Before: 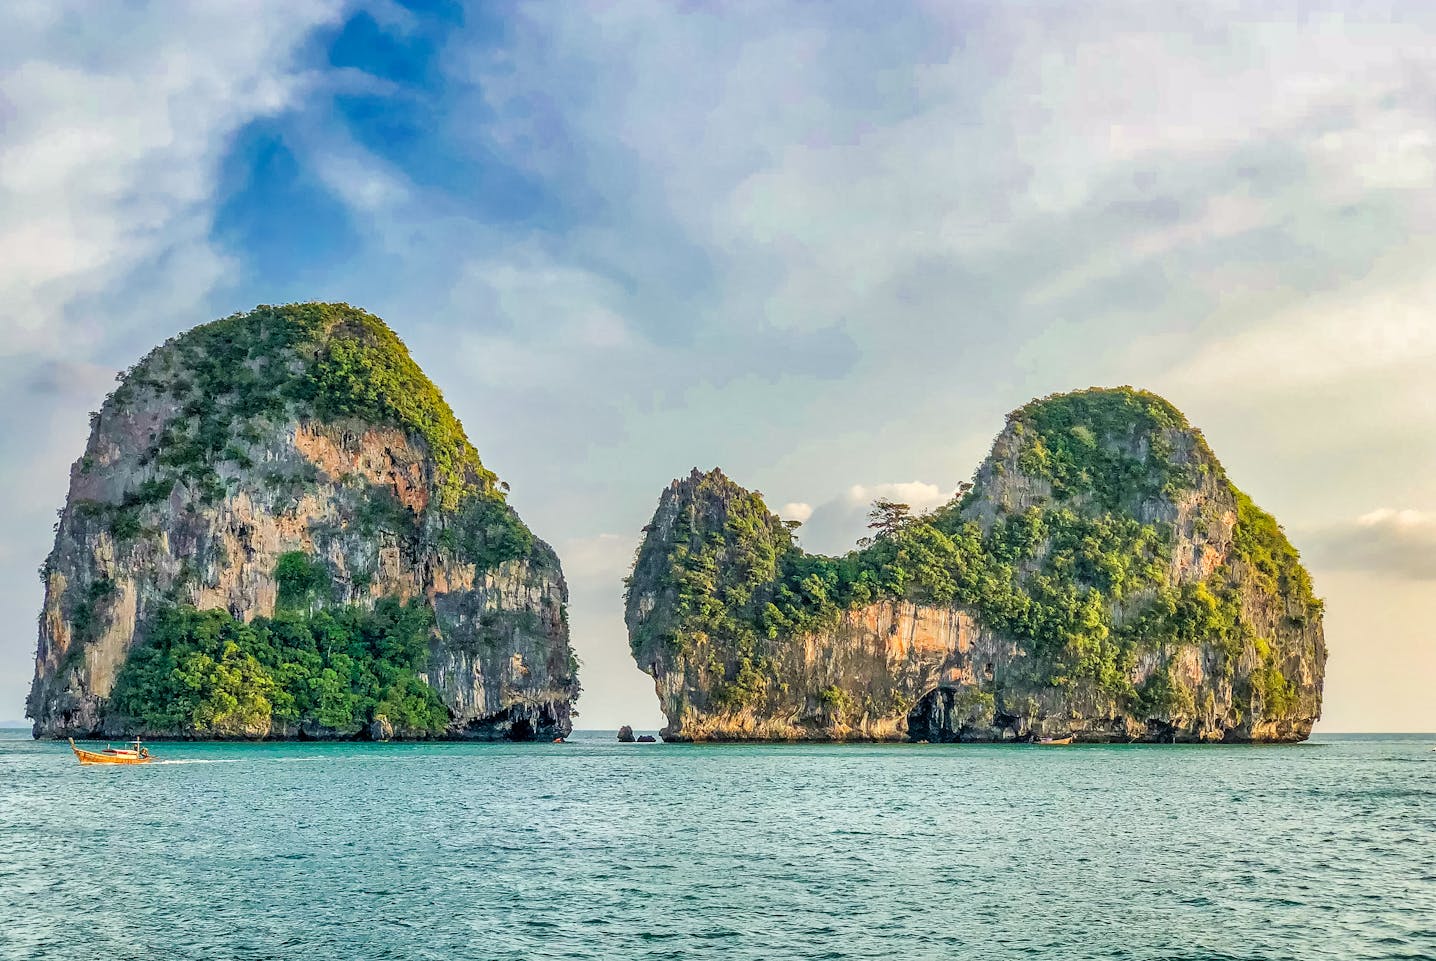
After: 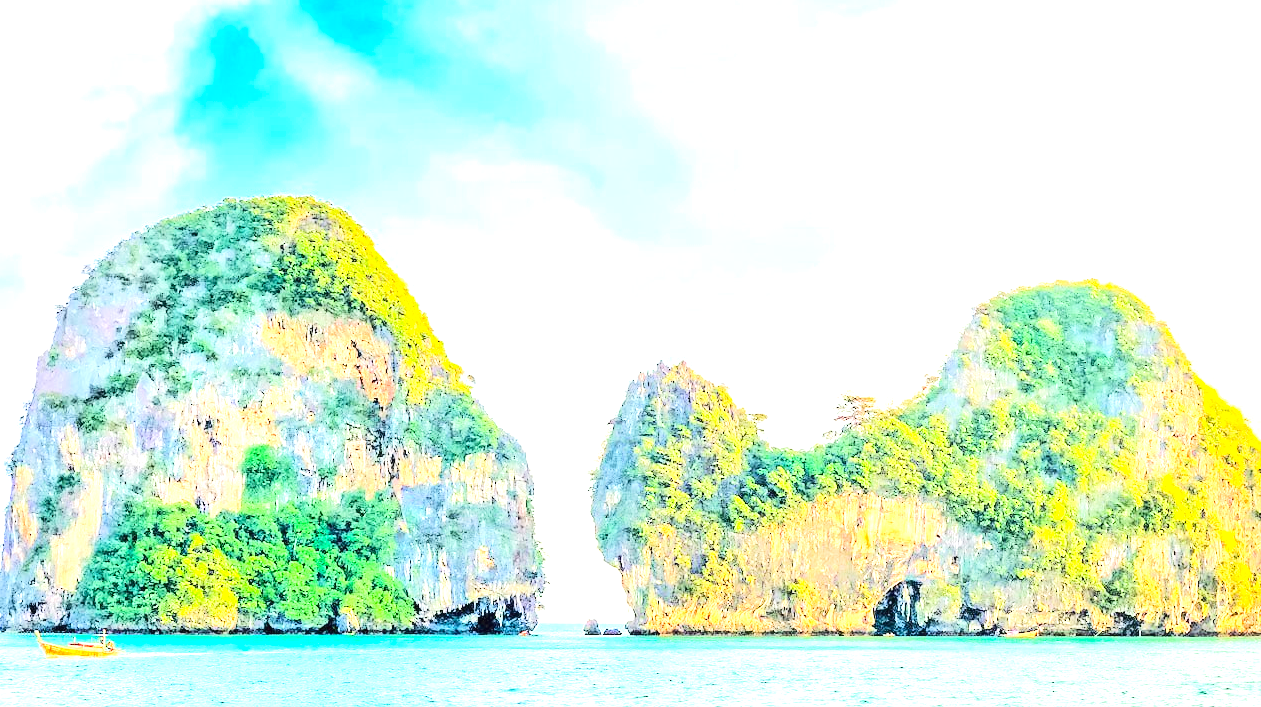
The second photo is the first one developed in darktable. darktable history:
levels: mode automatic, levels [0.116, 0.574, 1]
tone equalizer: -7 EV 0.153 EV, -6 EV 0.611 EV, -5 EV 1.18 EV, -4 EV 1.32 EV, -3 EV 1.16 EV, -2 EV 0.6 EV, -1 EV 0.146 EV, edges refinement/feathering 500, mask exposure compensation -1.57 EV, preserve details no
crop and rotate: left 2.413%, top 11.16%, right 9.722%, bottom 15.218%
exposure: black level correction 0, exposure 1.677 EV, compensate exposure bias true, compensate highlight preservation false
contrast brightness saturation: contrast 0.201, brightness 0.158, saturation 0.218
